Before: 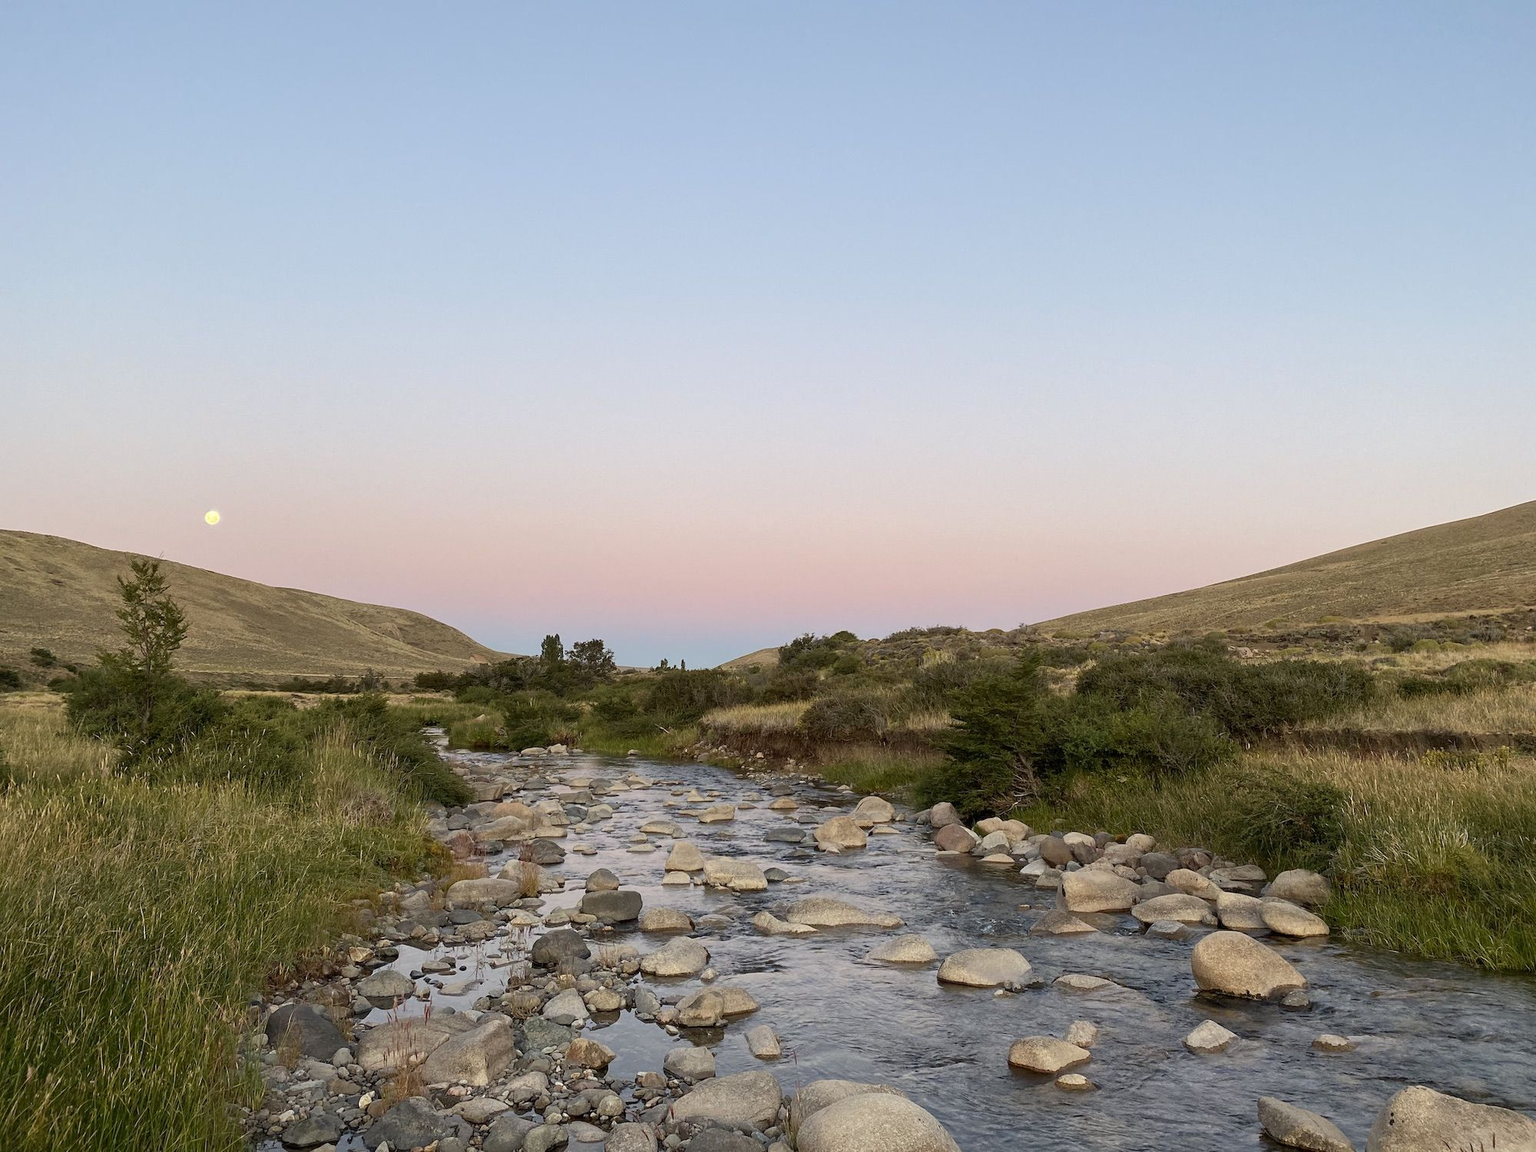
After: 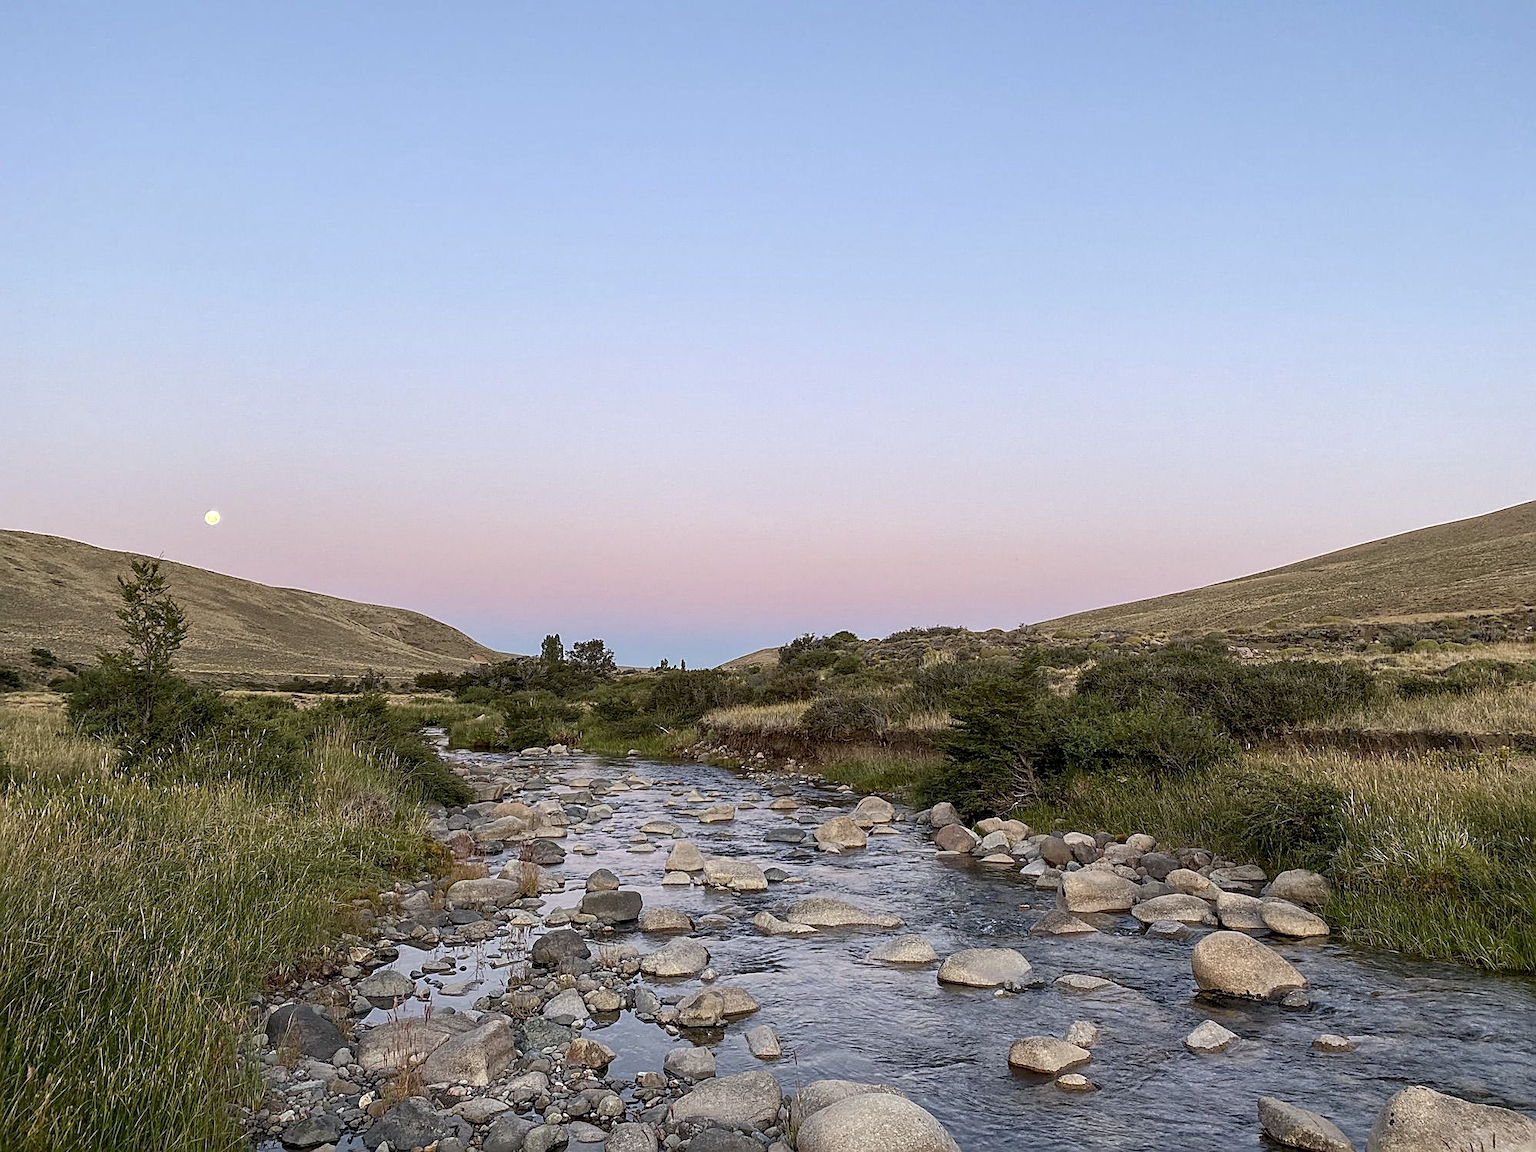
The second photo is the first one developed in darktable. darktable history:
color calibration: illuminant as shot in camera, x 0.358, y 0.373, temperature 4628.91 K
sharpen: amount 0.75
local contrast: on, module defaults
